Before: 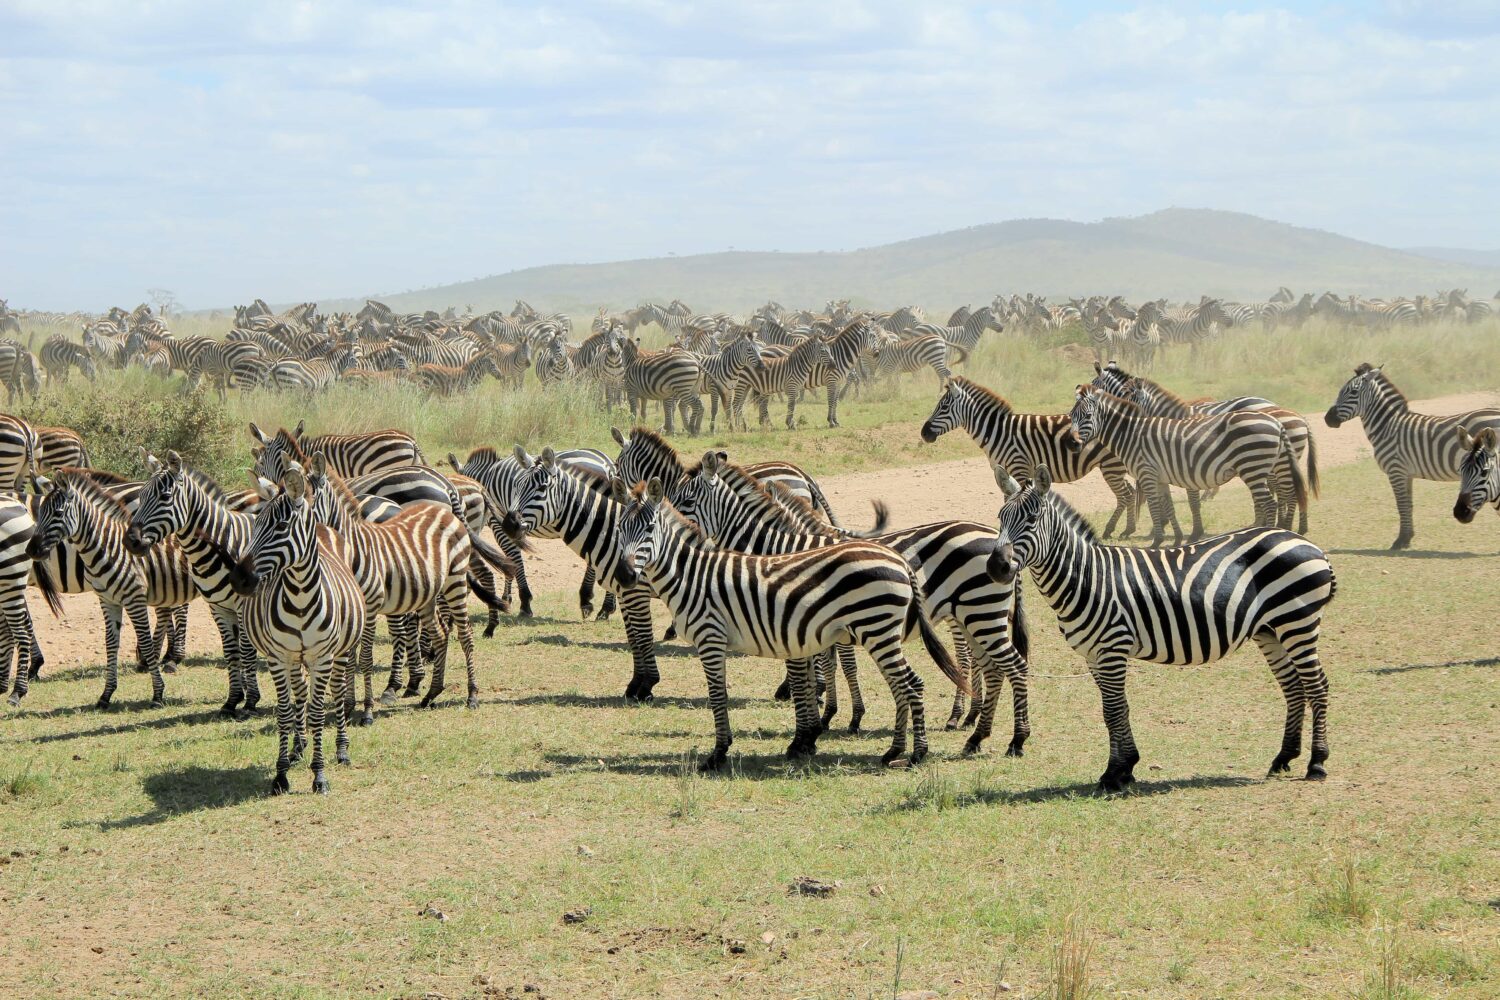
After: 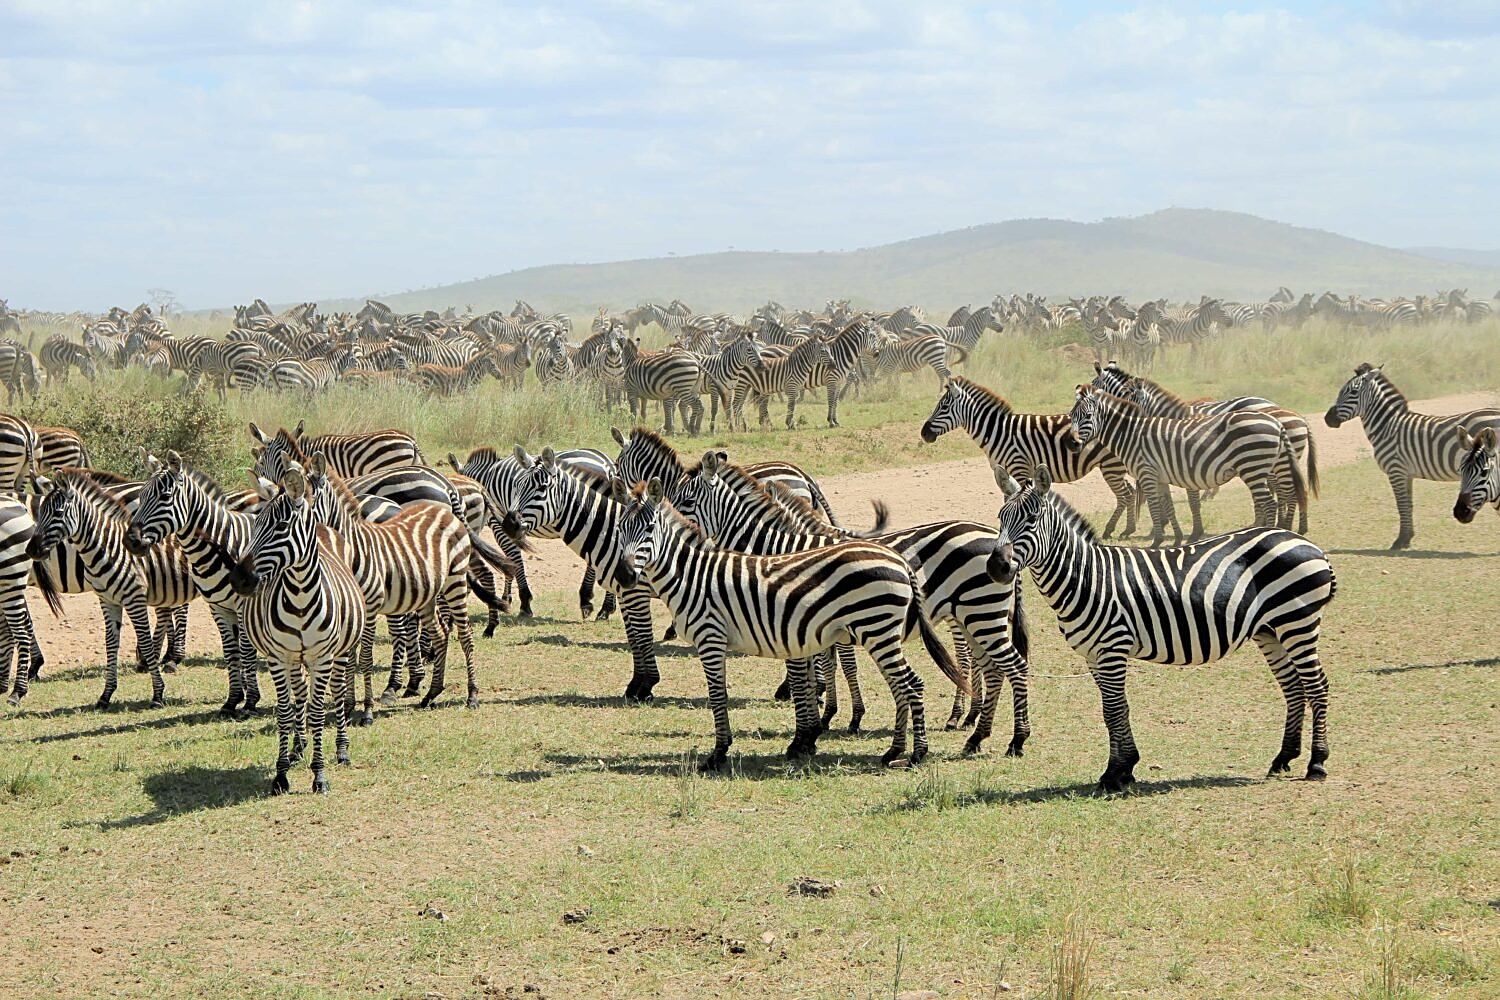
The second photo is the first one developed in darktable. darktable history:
sharpen: on, module defaults
color calibration: illuminant same as pipeline (D50), adaptation XYZ, x 0.346, y 0.358, temperature 5021.71 K
